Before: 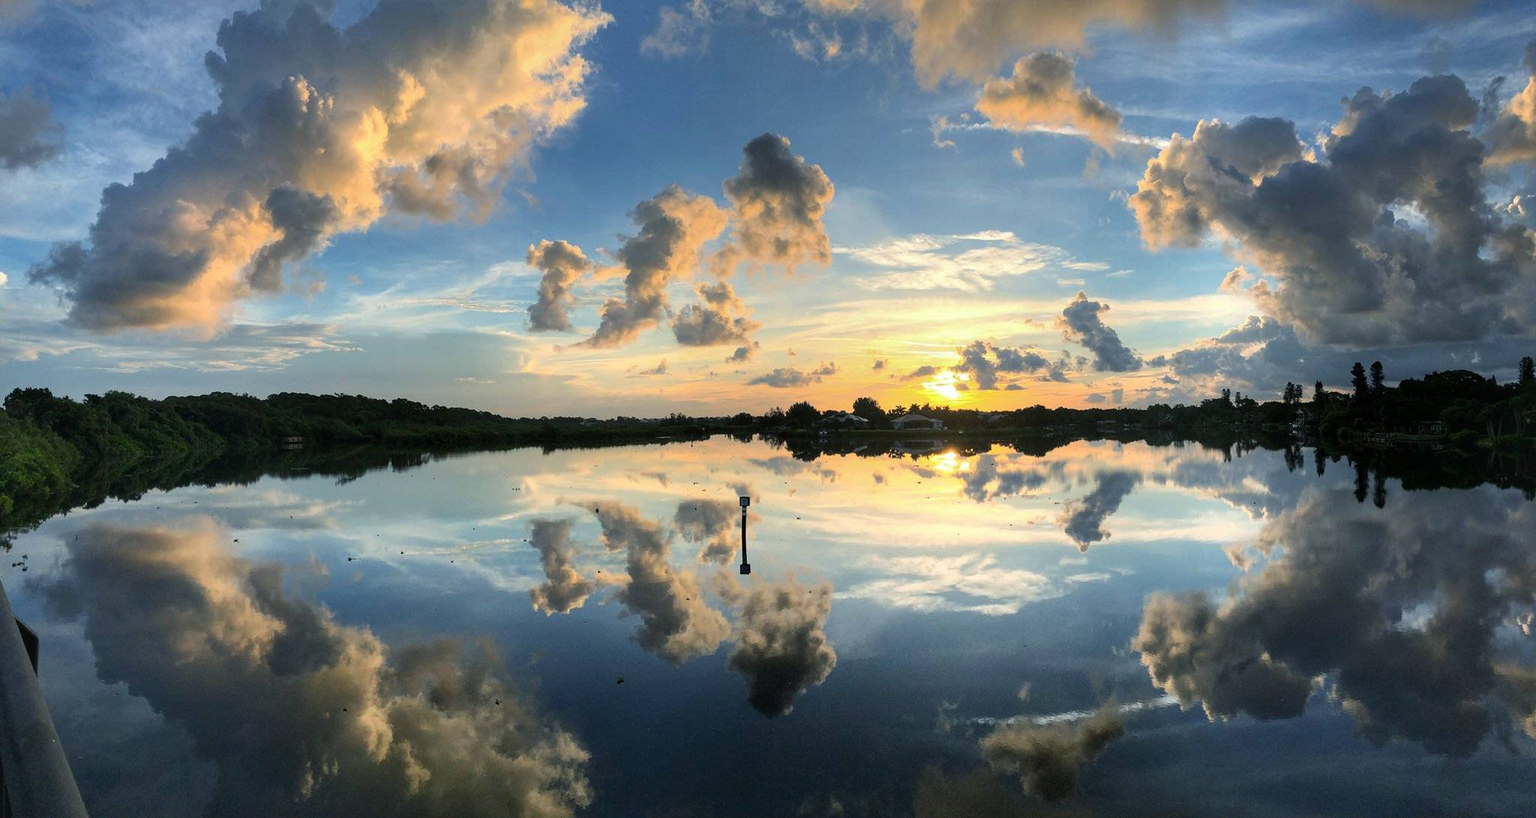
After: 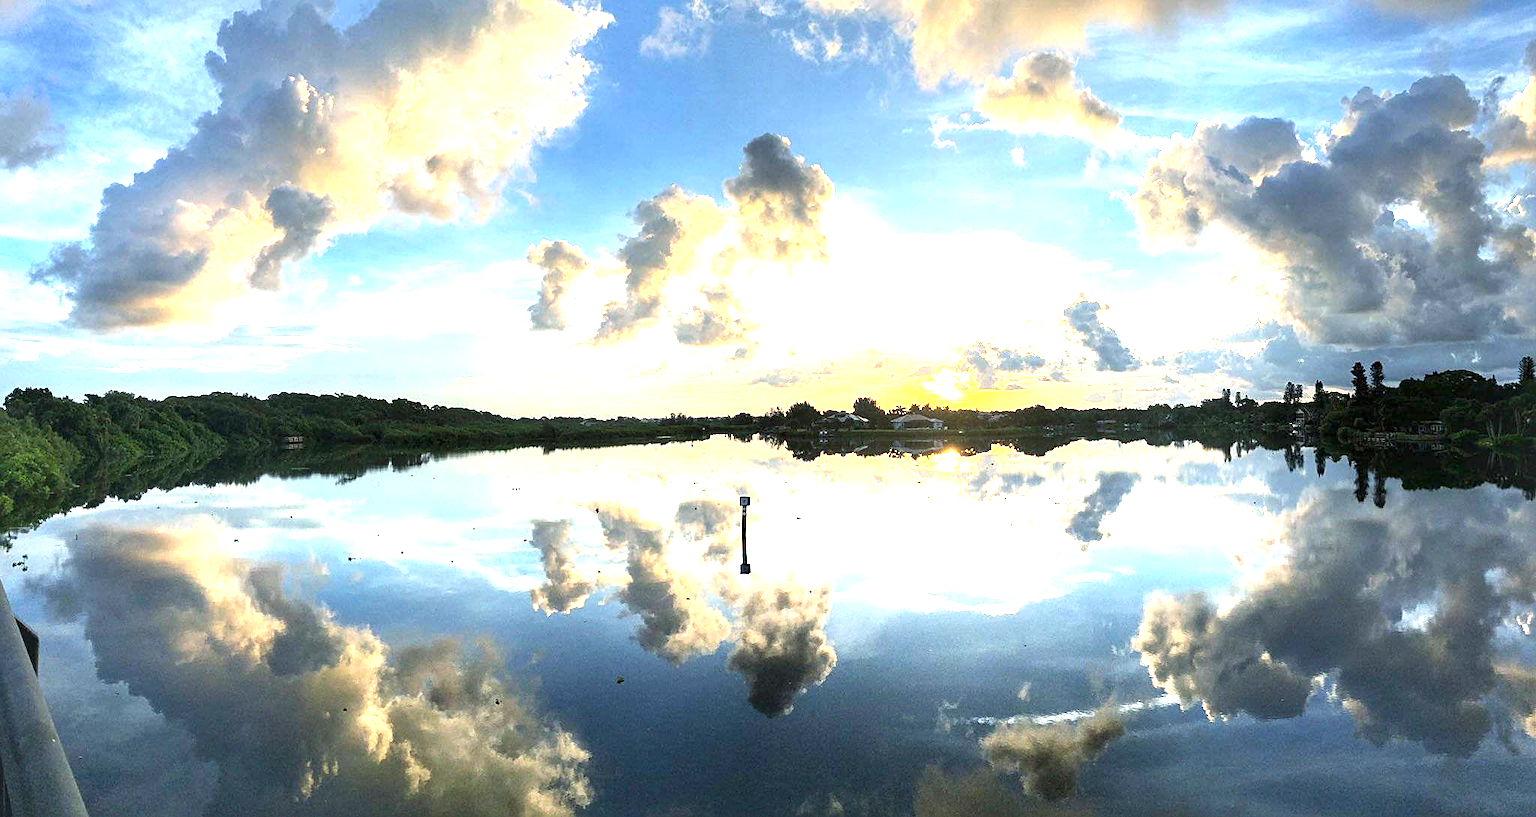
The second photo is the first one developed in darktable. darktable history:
exposure: black level correction 0, exposure 1.675 EV, compensate exposure bias true, compensate highlight preservation false
sharpen: on, module defaults
tone equalizer: on, module defaults
